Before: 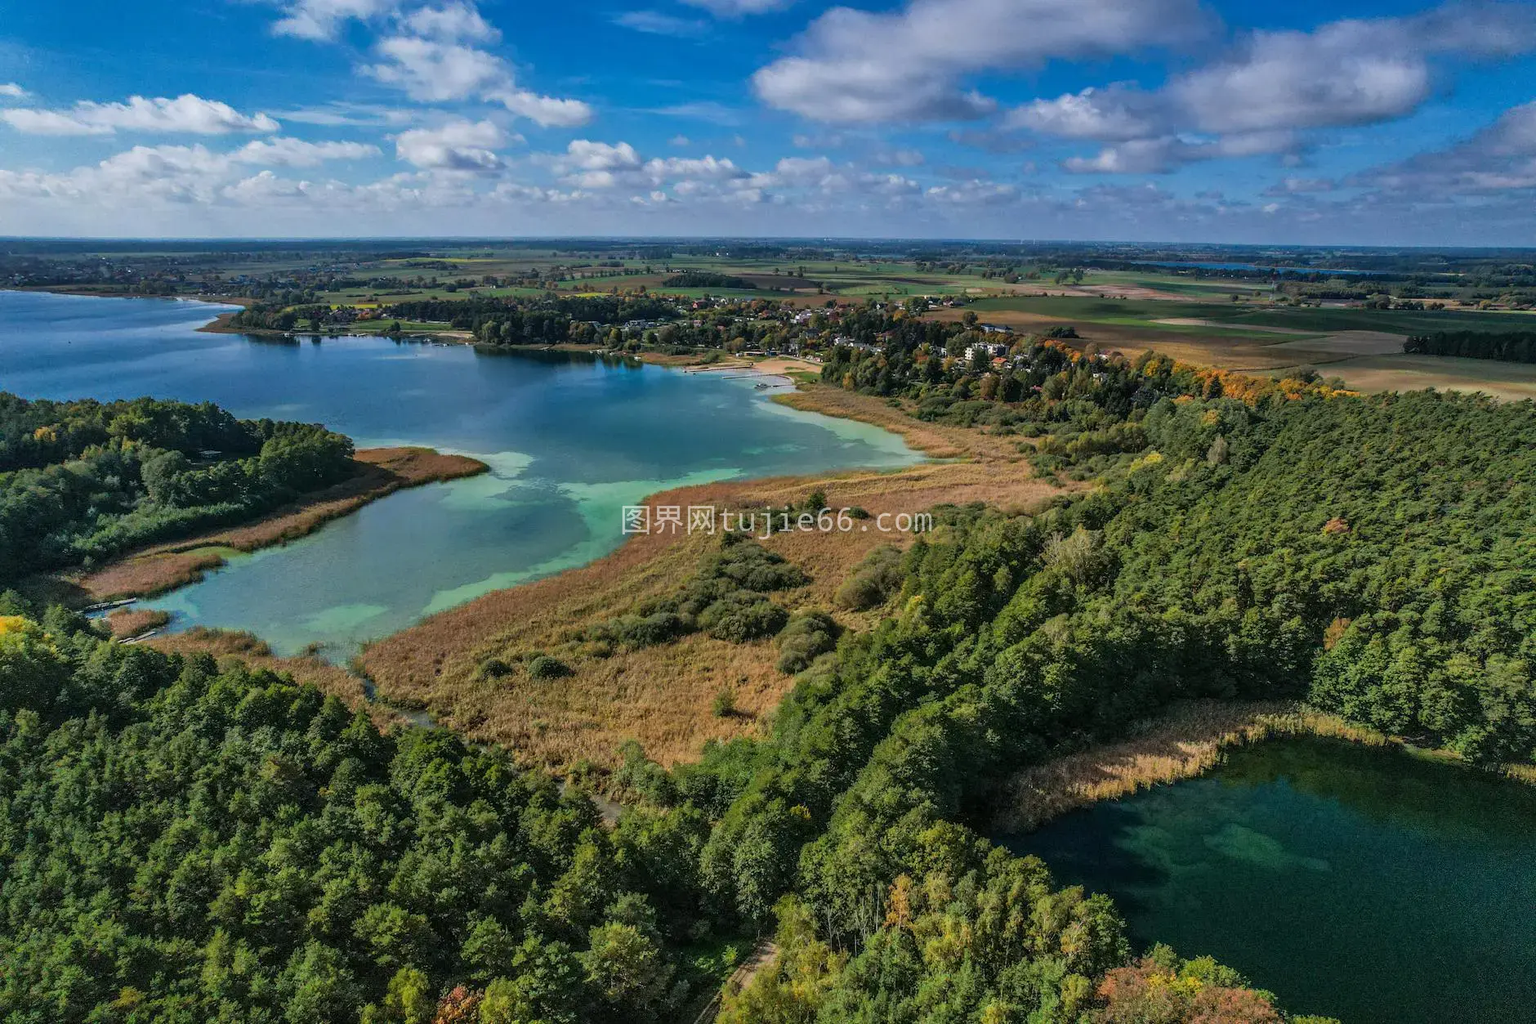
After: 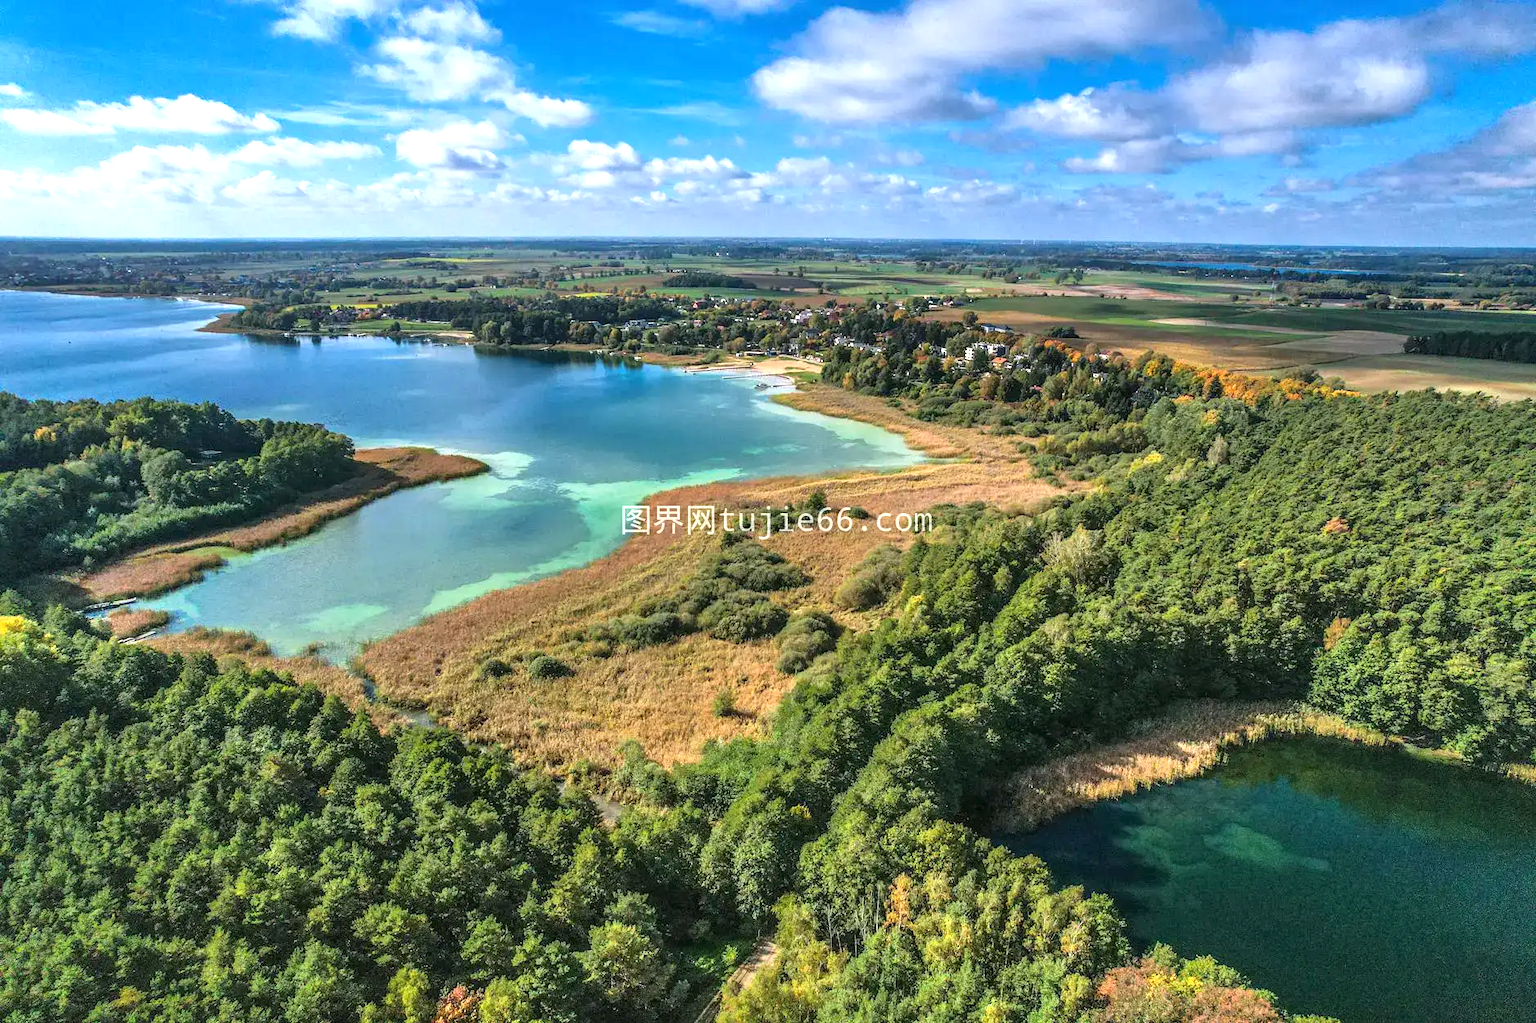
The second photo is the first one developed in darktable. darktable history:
tone equalizer: -7 EV 0.137 EV
exposure: black level correction 0, exposure 1.126 EV, compensate exposure bias true, compensate highlight preservation false
